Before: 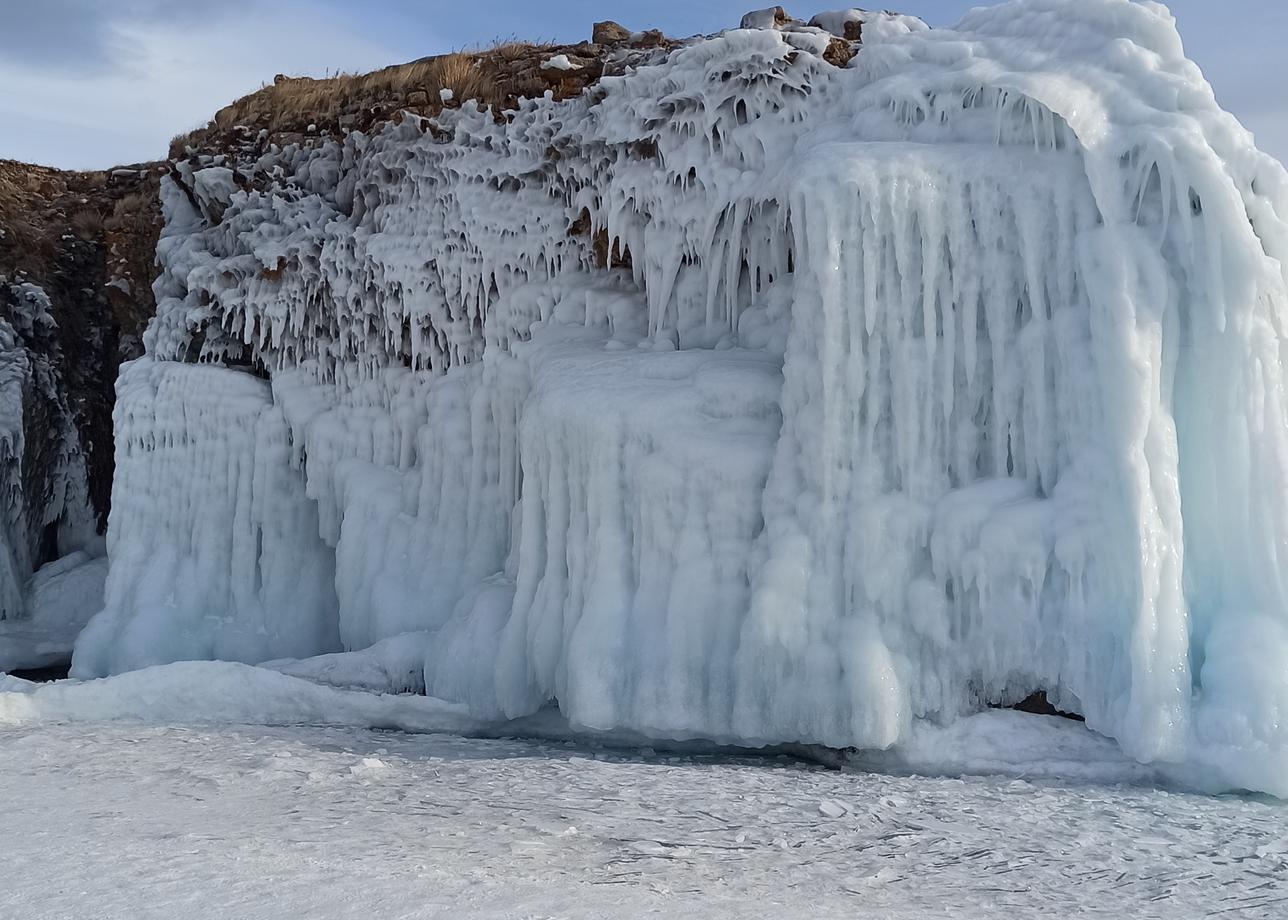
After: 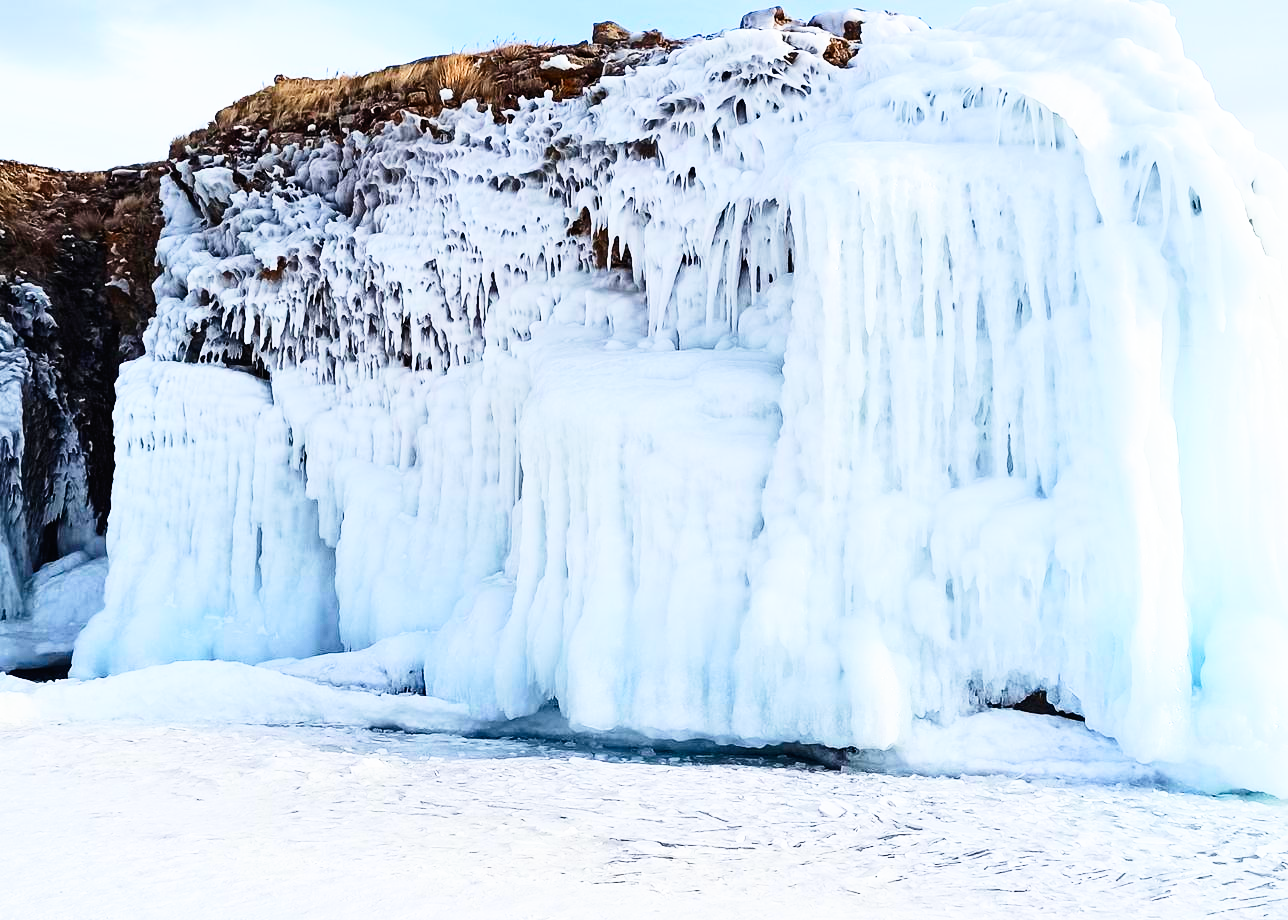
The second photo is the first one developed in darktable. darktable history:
contrast brightness saturation: contrast 0.228, brightness 0.11, saturation 0.293
base curve: curves: ch0 [(0, 0) (0.007, 0.004) (0.027, 0.03) (0.046, 0.07) (0.207, 0.54) (0.442, 0.872) (0.673, 0.972) (1, 1)], preserve colors none
